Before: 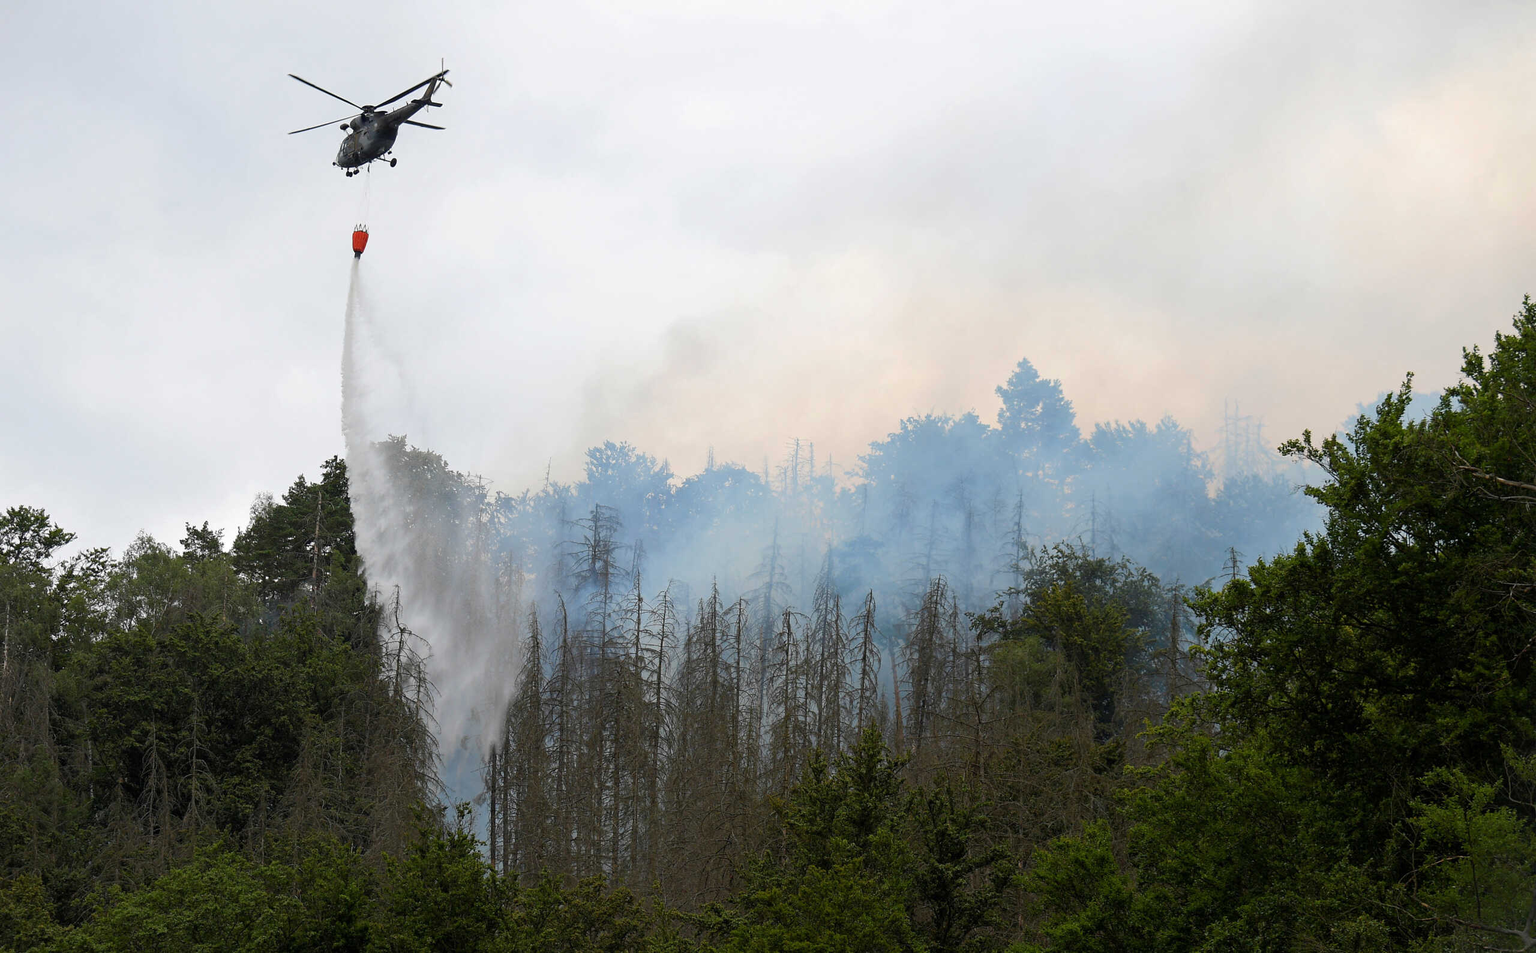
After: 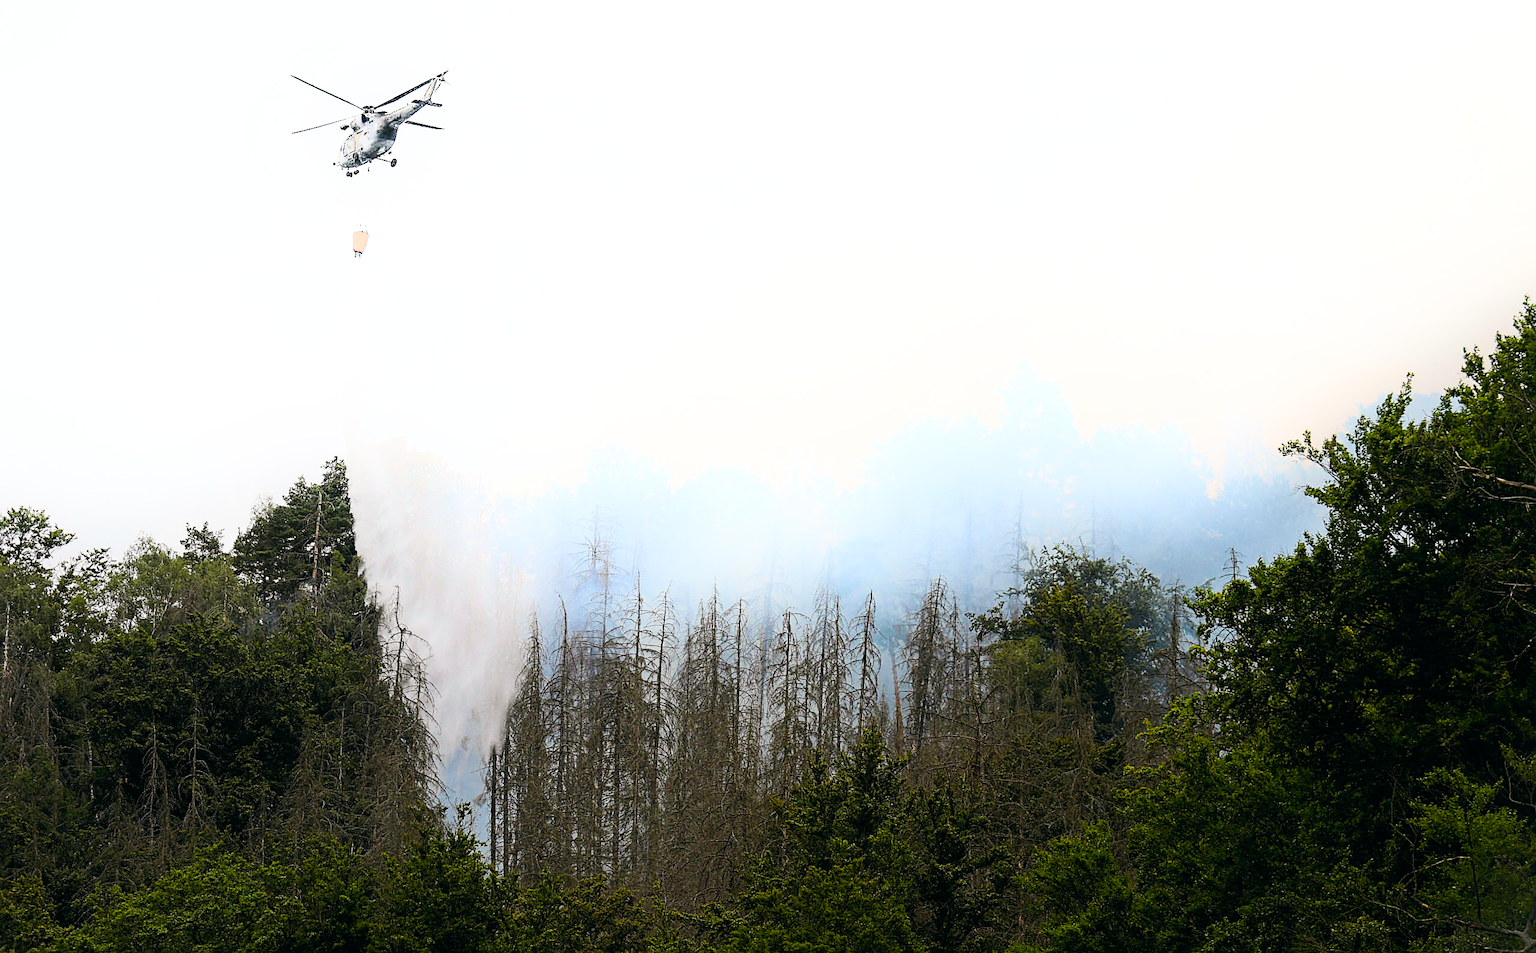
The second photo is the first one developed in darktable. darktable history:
shadows and highlights: shadows -21.3, highlights 100, soften with gaussian
exposure: black level correction -0.002, exposure 0.708 EV, compensate exposure bias true, compensate highlight preservation false
color balance: lift [1, 0.998, 1.001, 1.002], gamma [1, 1.02, 1, 0.98], gain [1, 1.02, 1.003, 0.98]
tone equalizer: -8 EV -0.75 EV, -7 EV -0.7 EV, -6 EV -0.6 EV, -5 EV -0.4 EV, -3 EV 0.4 EV, -2 EV 0.6 EV, -1 EV 0.7 EV, +0 EV 0.75 EV, edges refinement/feathering 500, mask exposure compensation -1.57 EV, preserve details no
filmic rgb: black relative exposure -16 EV, white relative exposure 6.92 EV, hardness 4.7
sharpen: on, module defaults
color balance rgb: perceptual saturation grading › global saturation 20%, global vibrance 20%
grain: coarseness 14.57 ISO, strength 8.8%
